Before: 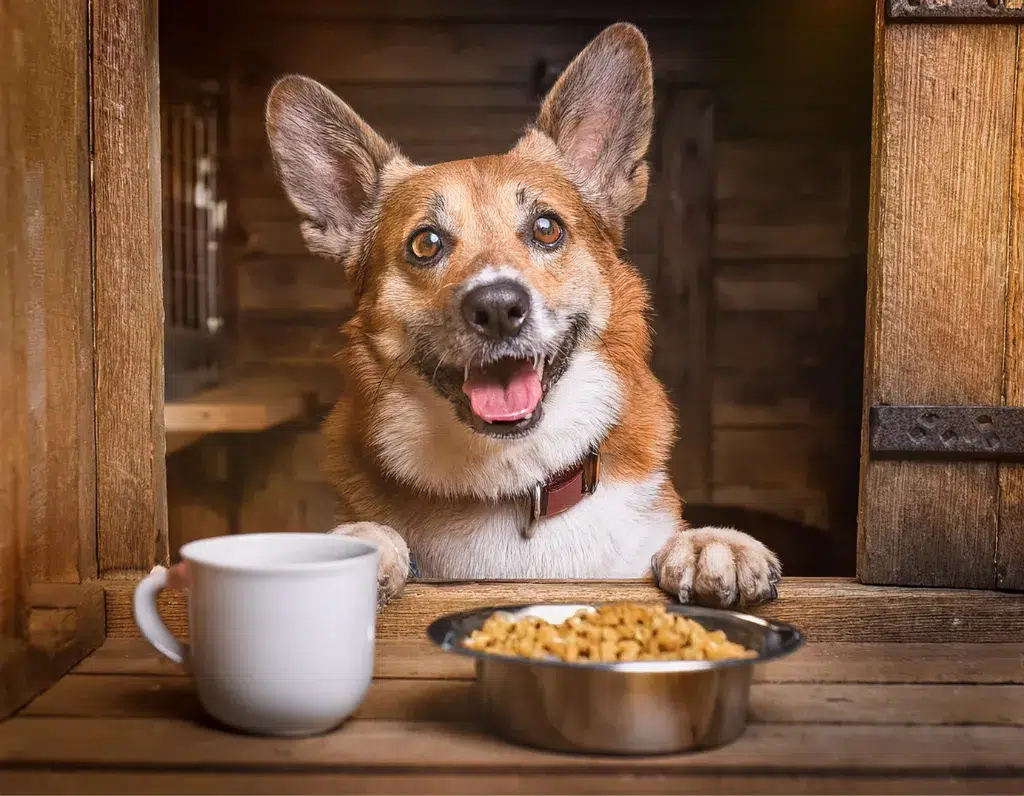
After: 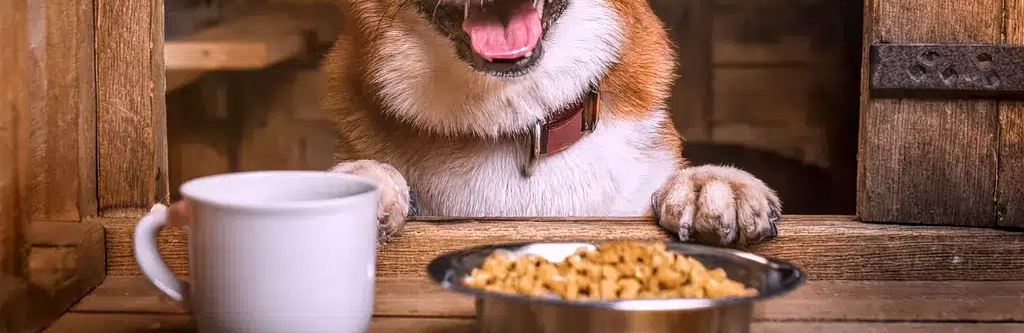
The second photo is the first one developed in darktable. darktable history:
white balance: red 1.05, blue 1.072
local contrast: on, module defaults
crop: top 45.551%, bottom 12.262%
